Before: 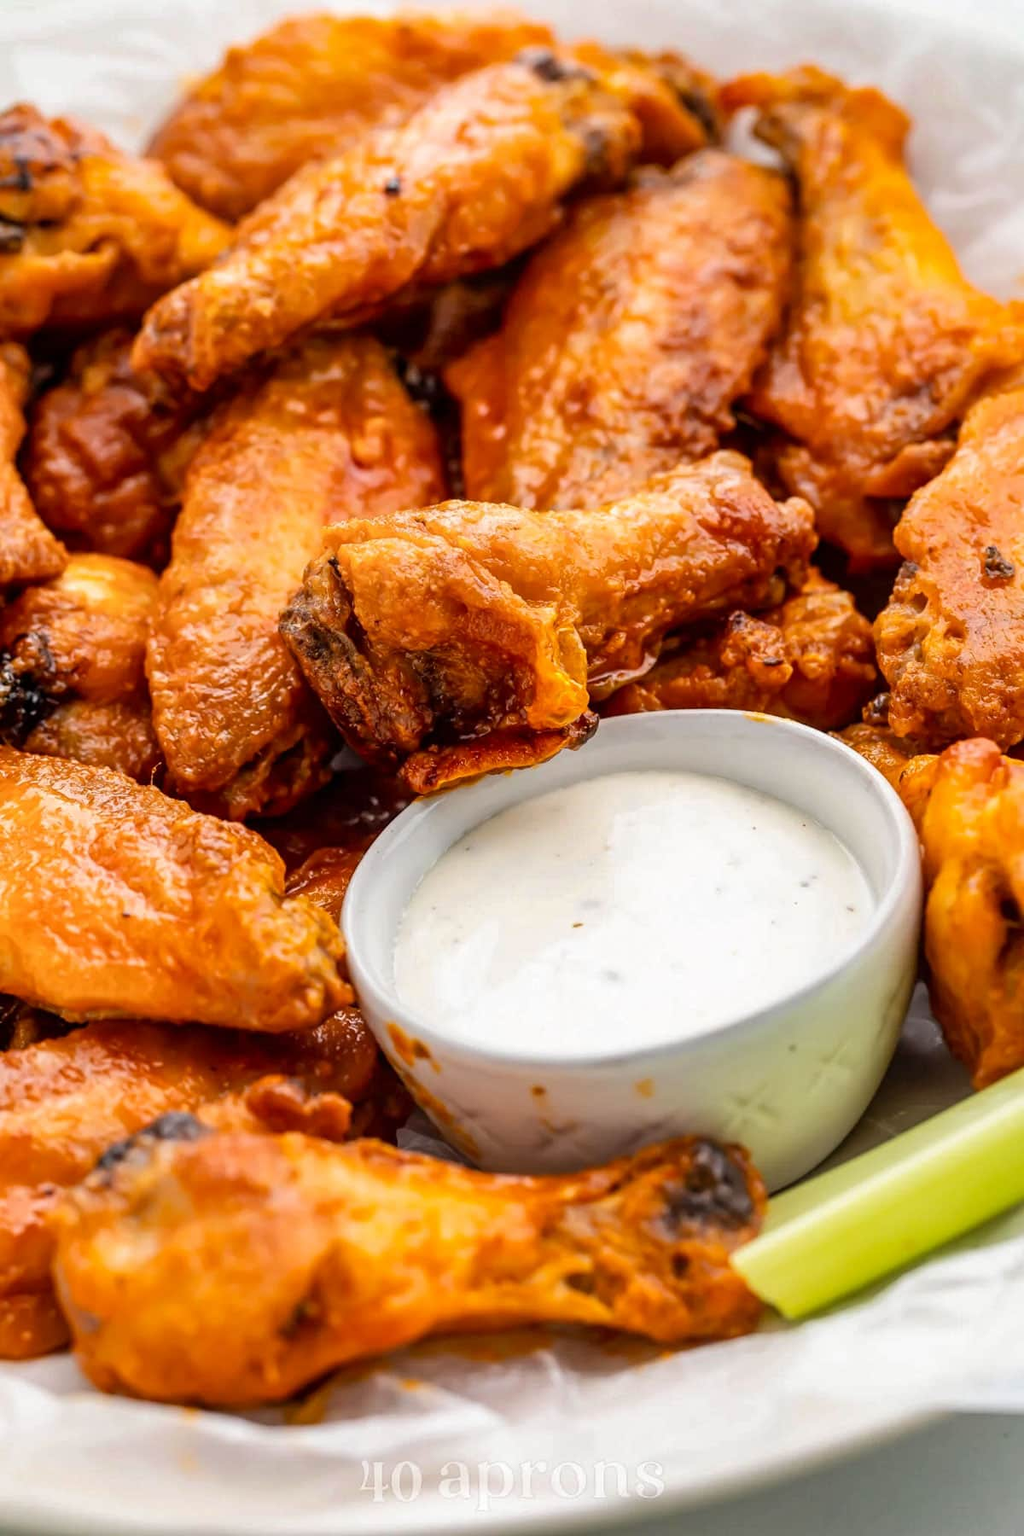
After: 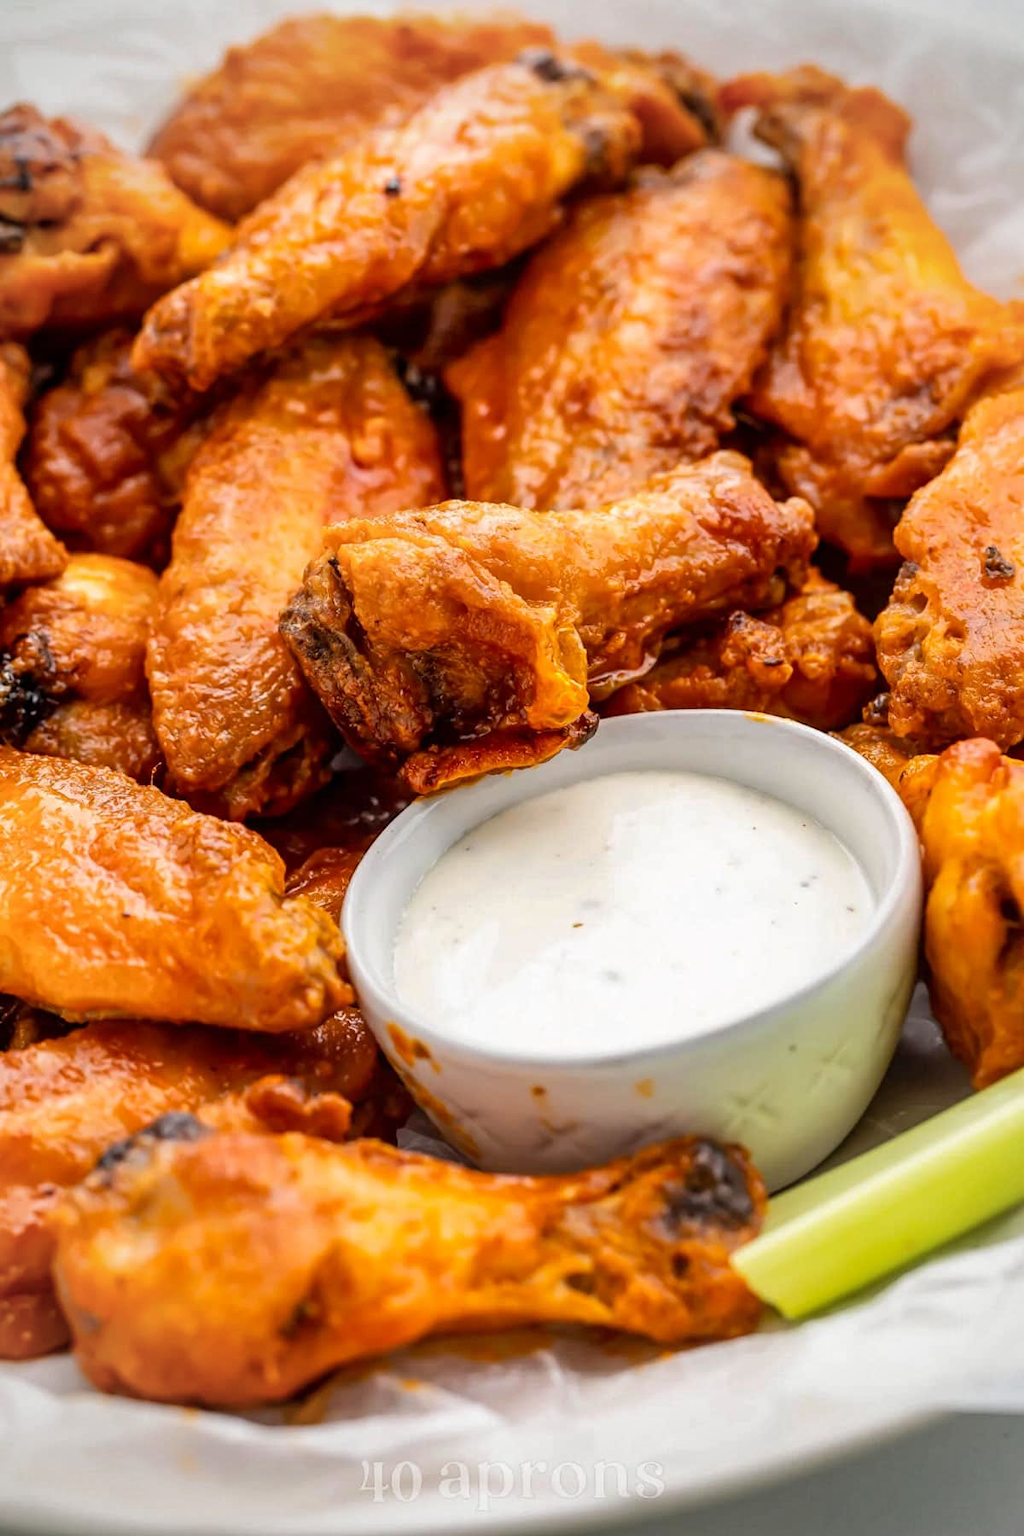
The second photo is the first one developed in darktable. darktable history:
vignetting: fall-off radius 61.19%
